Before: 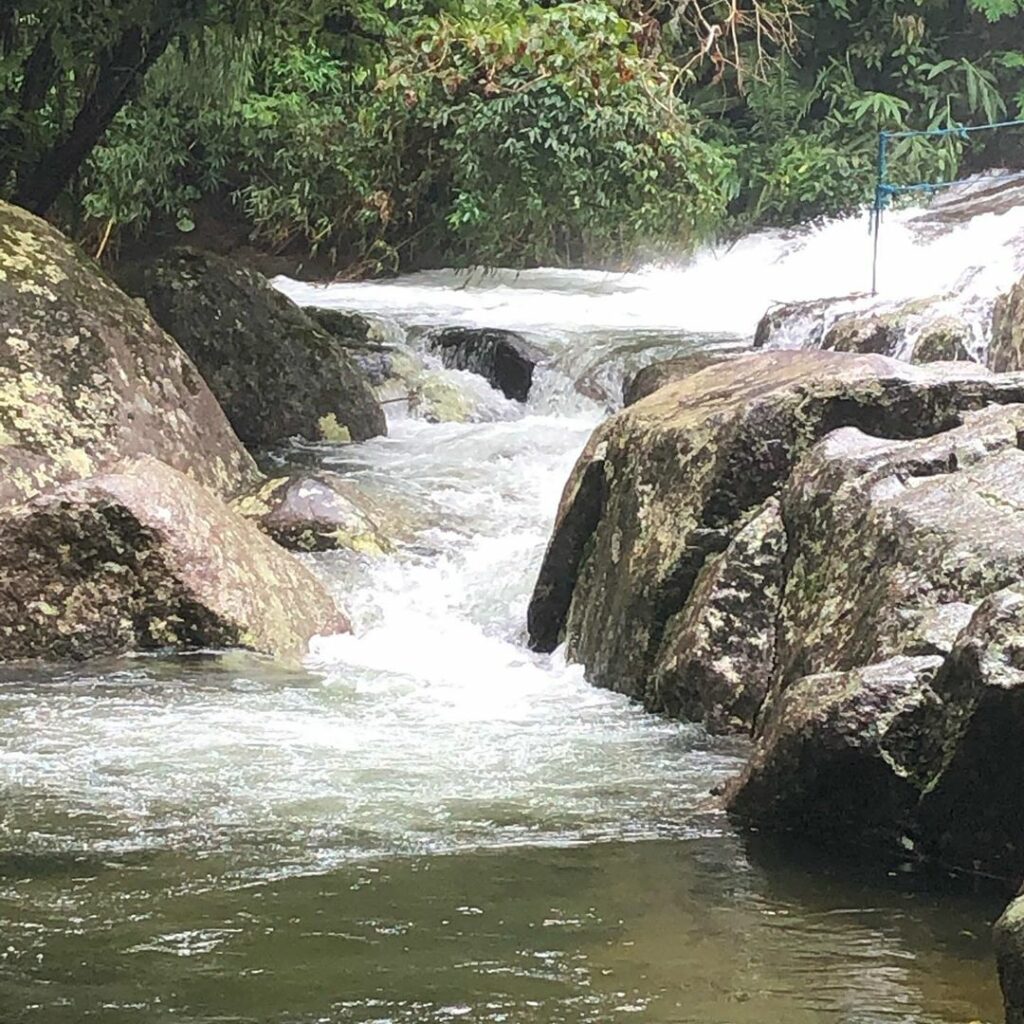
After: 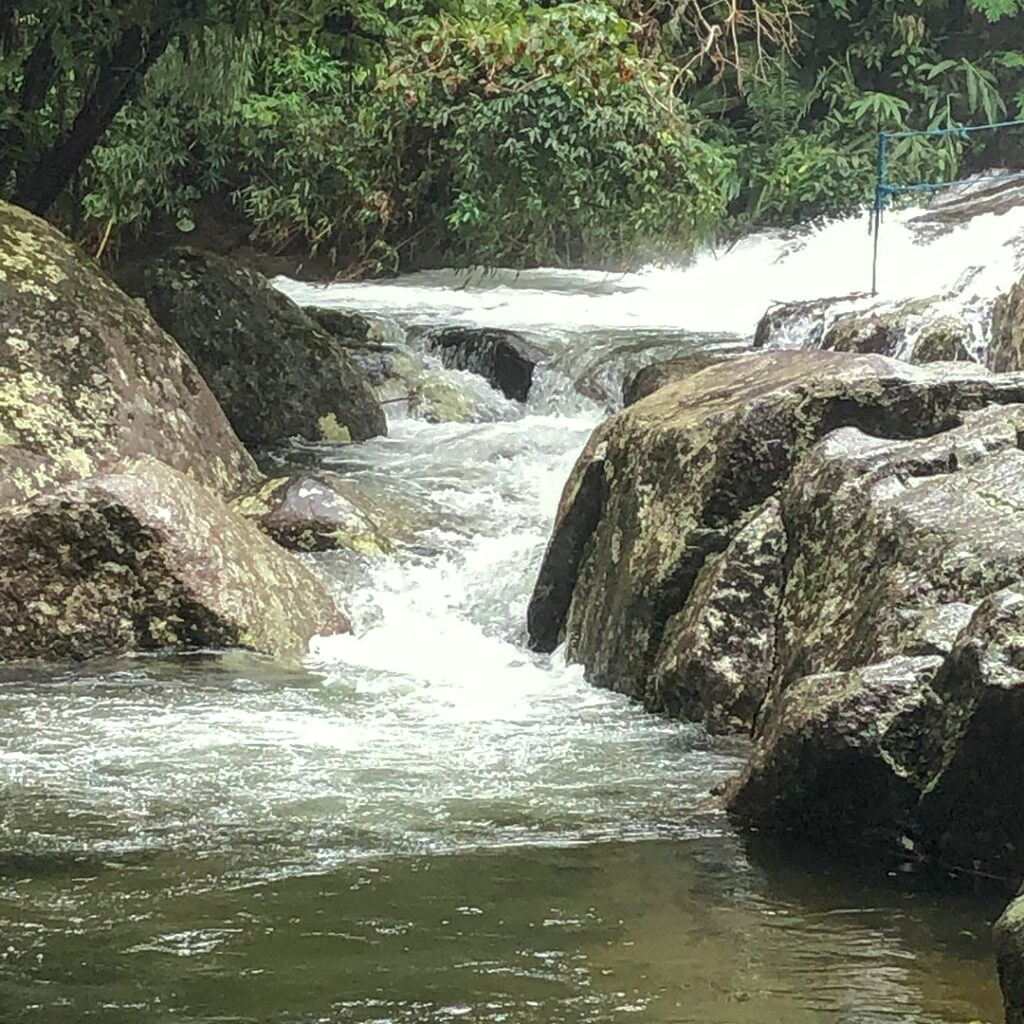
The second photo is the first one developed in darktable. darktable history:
local contrast: on, module defaults
tone curve: curves: ch0 [(0, 0) (0.568, 0.517) (0.8, 0.717) (1, 1)]
color correction: highlights a* -4.73, highlights b* 5.06, saturation 0.97
